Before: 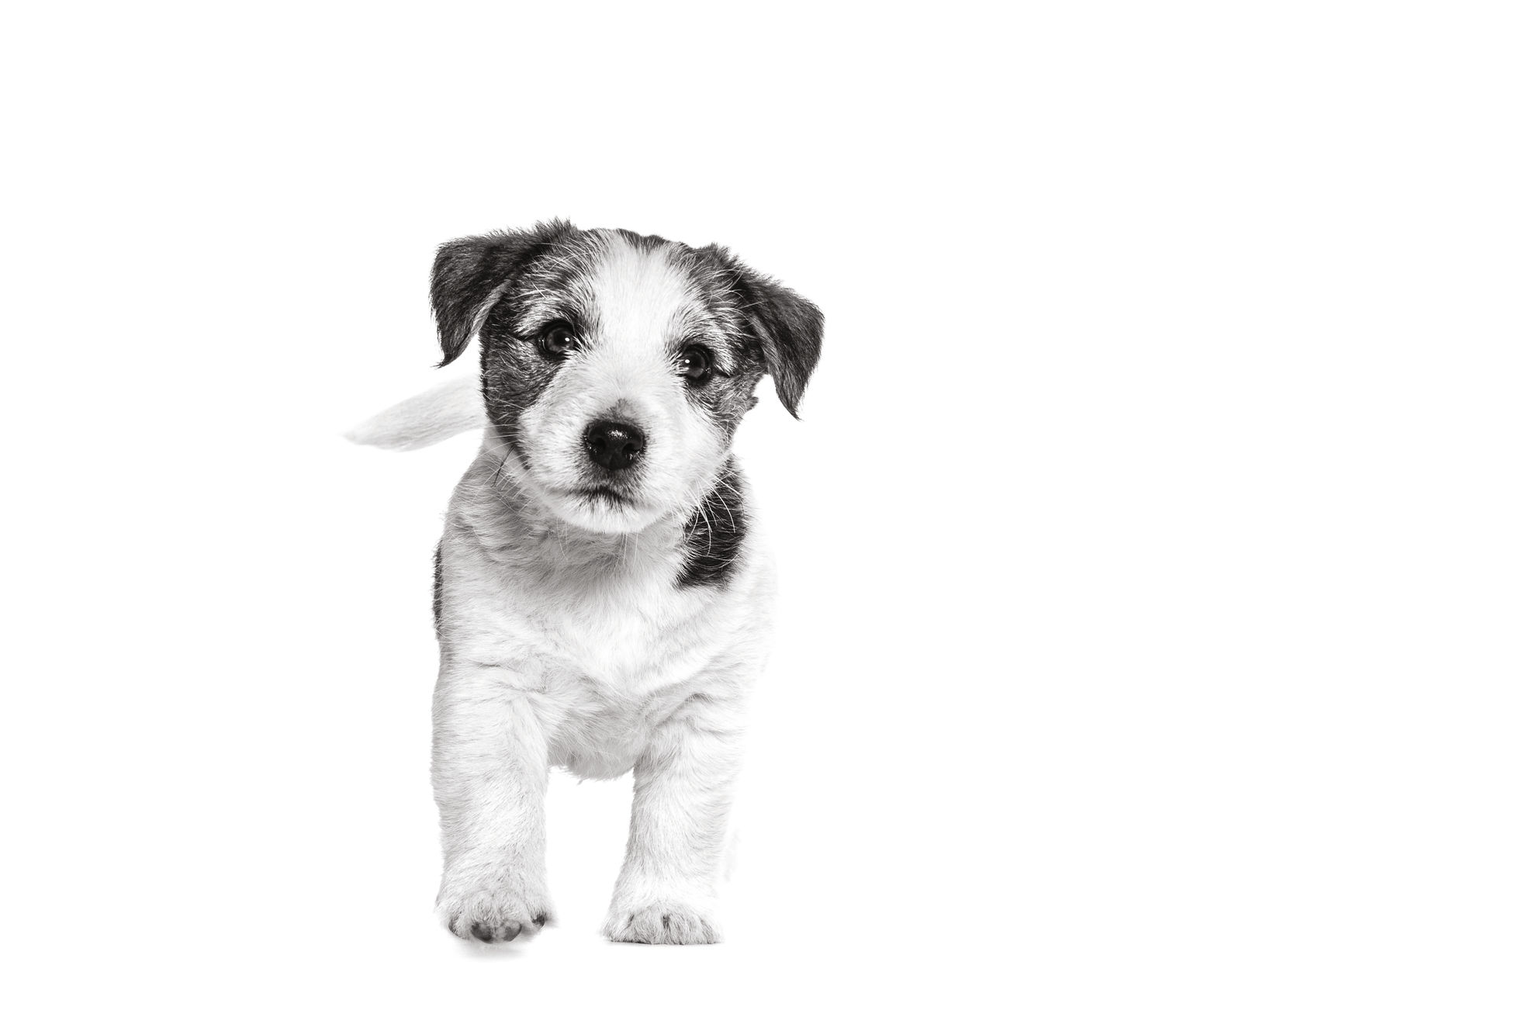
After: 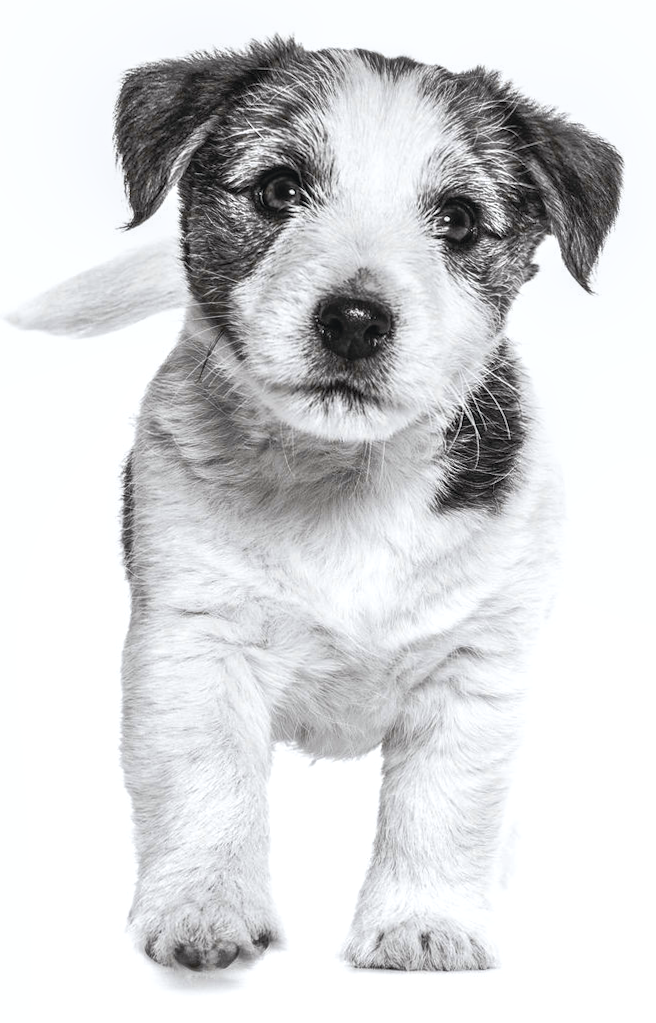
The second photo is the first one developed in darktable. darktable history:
rotate and perspective: rotation -0.45°, automatic cropping original format, crop left 0.008, crop right 0.992, crop top 0.012, crop bottom 0.988
local contrast: on, module defaults
tone curve: curves: ch0 [(0, 0) (0.15, 0.17) (0.452, 0.437) (0.611, 0.588) (0.751, 0.749) (1, 1)]; ch1 [(0, 0) (0.325, 0.327) (0.412, 0.45) (0.453, 0.484) (0.5, 0.499) (0.541, 0.55) (0.617, 0.612) (0.695, 0.697) (1, 1)]; ch2 [(0, 0) (0.386, 0.397) (0.452, 0.459) (0.505, 0.498) (0.524, 0.547) (0.574, 0.566) (0.633, 0.641) (1, 1)], color space Lab, independent channels, preserve colors none
crop and rotate: left 21.77%, top 18.528%, right 44.676%, bottom 2.997%
